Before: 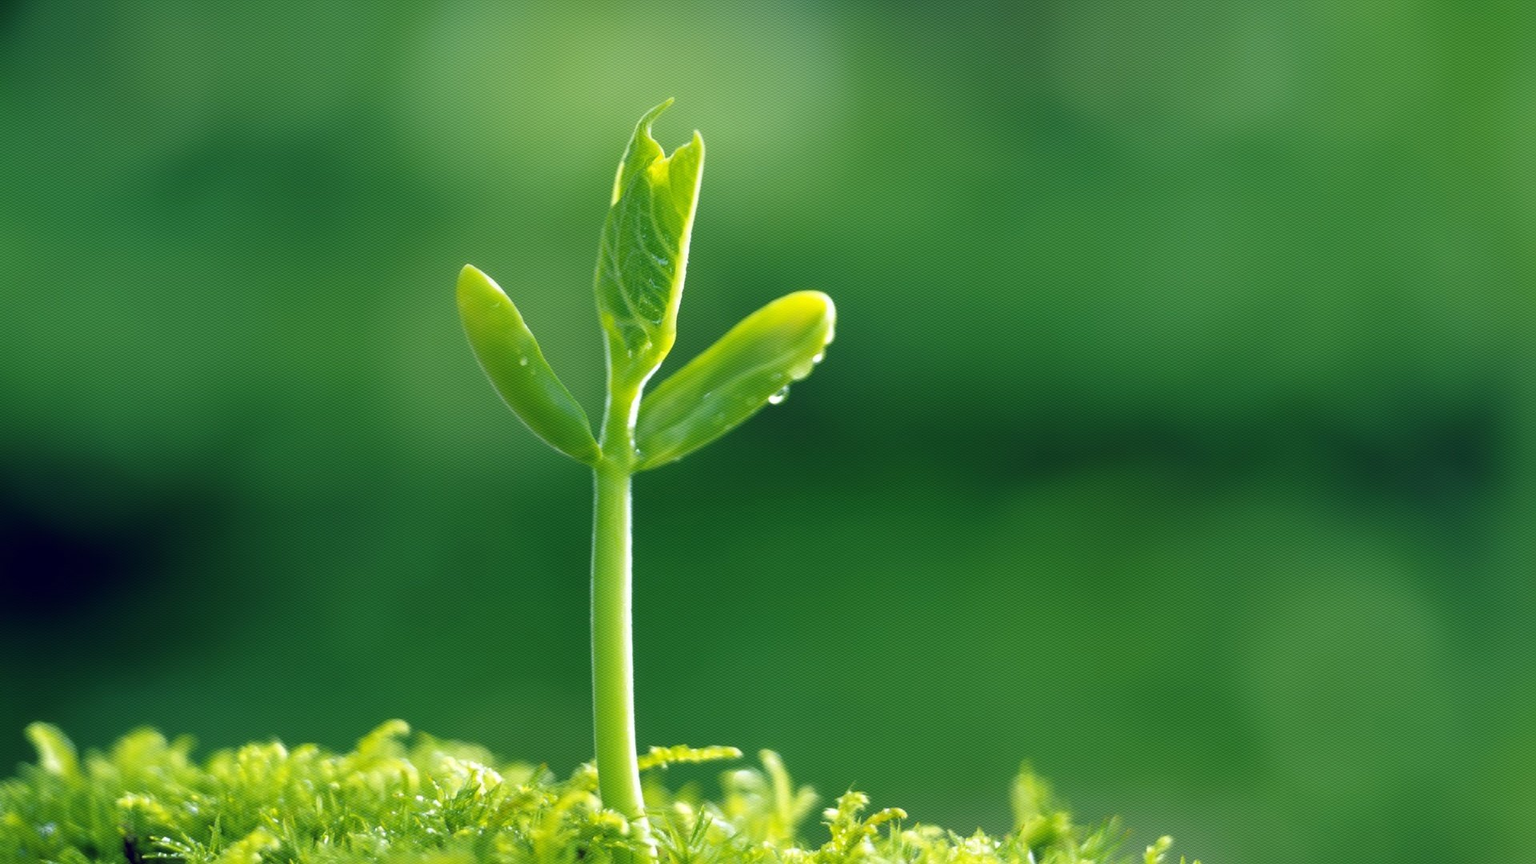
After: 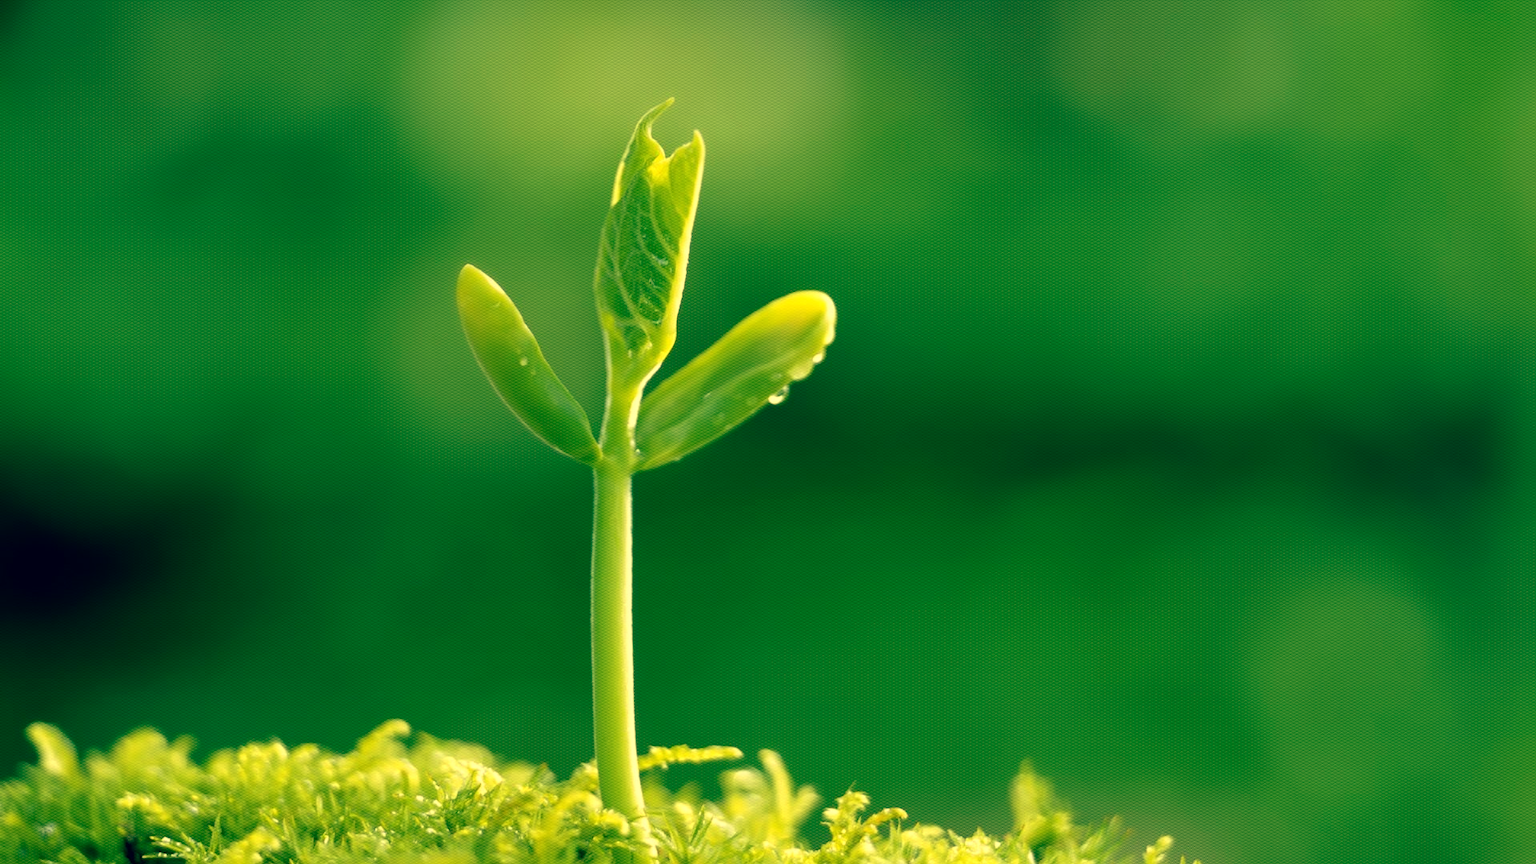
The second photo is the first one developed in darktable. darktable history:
white balance: red 1.123, blue 0.83
color balance: mode lift, gamma, gain (sRGB), lift [1, 0.69, 1, 1], gamma [1, 1.482, 1, 1], gain [1, 1, 1, 0.802]
